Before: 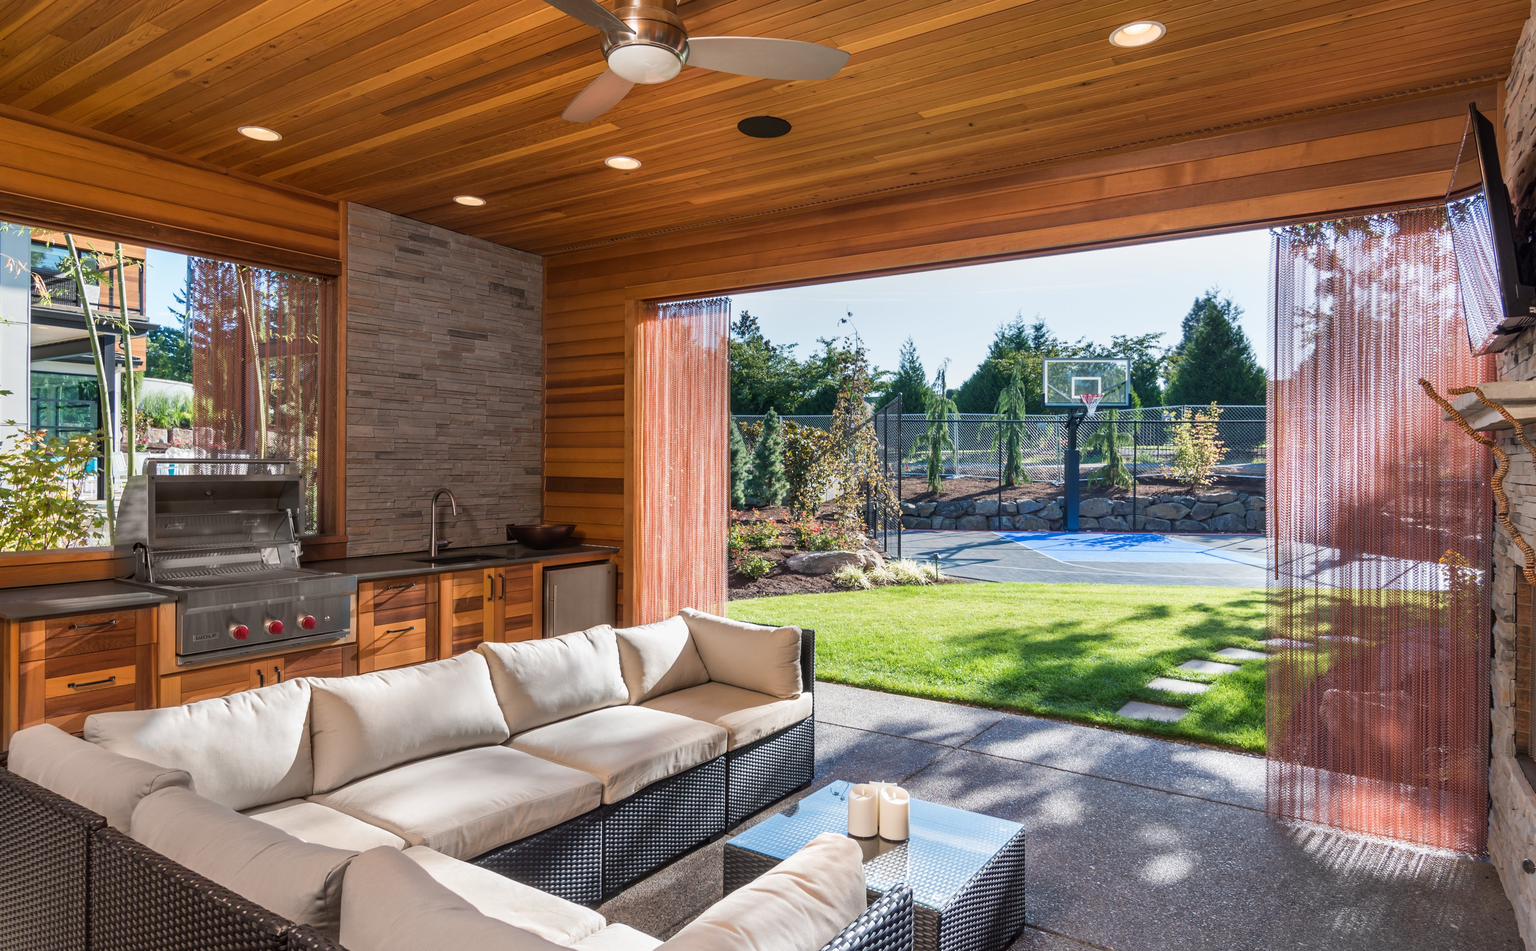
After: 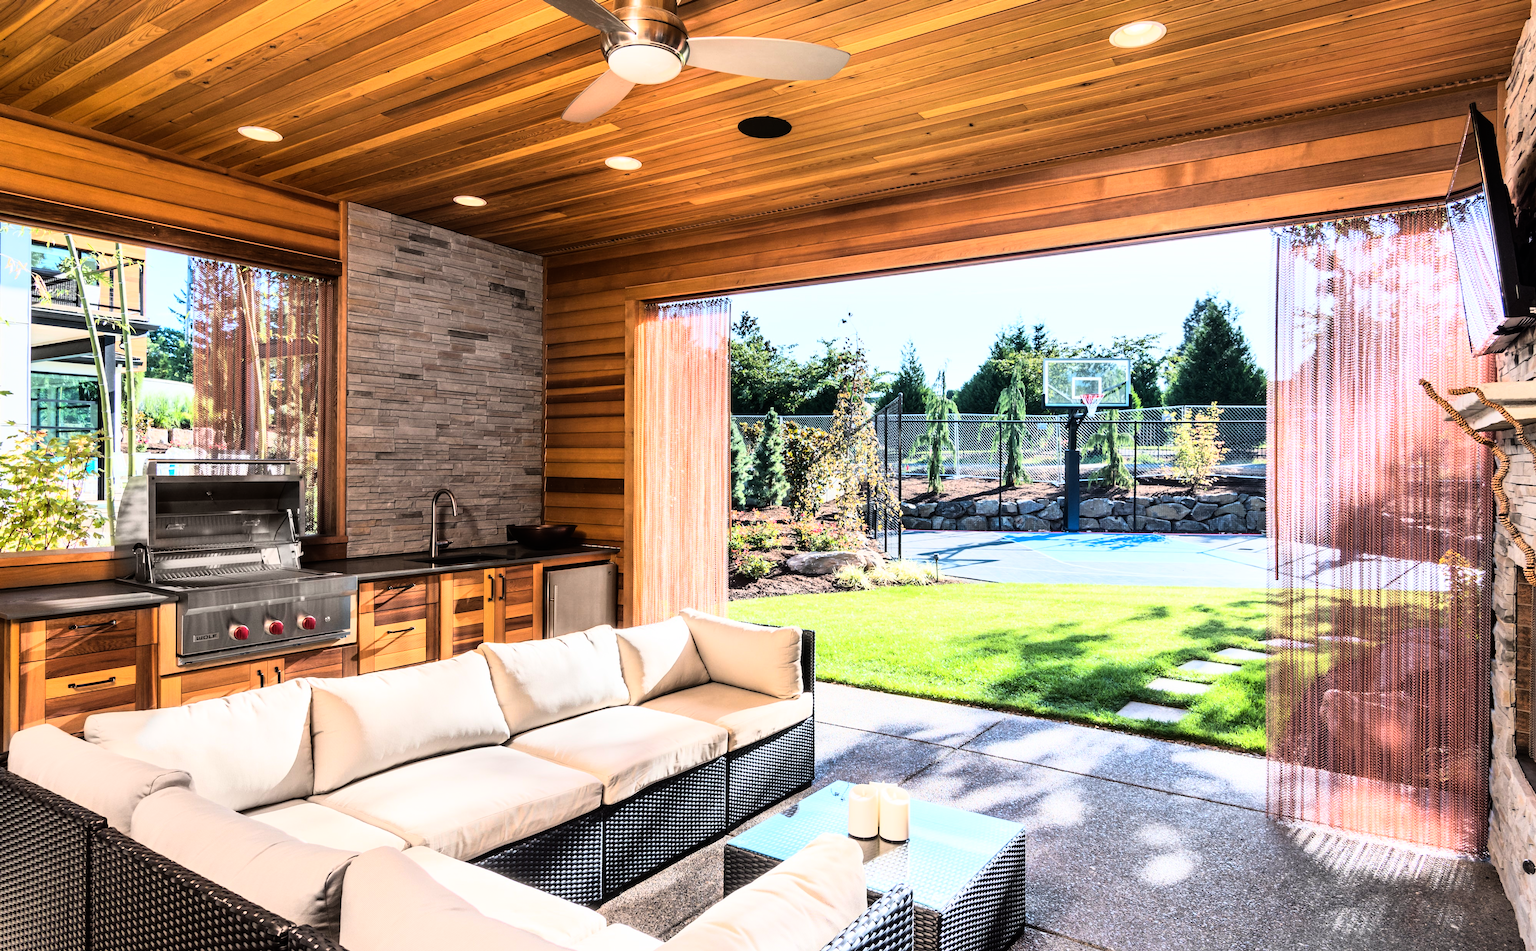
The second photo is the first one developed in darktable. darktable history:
rgb curve: curves: ch0 [(0, 0) (0.21, 0.15) (0.24, 0.21) (0.5, 0.75) (0.75, 0.96) (0.89, 0.99) (1, 1)]; ch1 [(0, 0.02) (0.21, 0.13) (0.25, 0.2) (0.5, 0.67) (0.75, 0.9) (0.89, 0.97) (1, 1)]; ch2 [(0, 0.02) (0.21, 0.13) (0.25, 0.2) (0.5, 0.67) (0.75, 0.9) (0.89, 0.97) (1, 1)], compensate middle gray true
tone equalizer: on, module defaults
